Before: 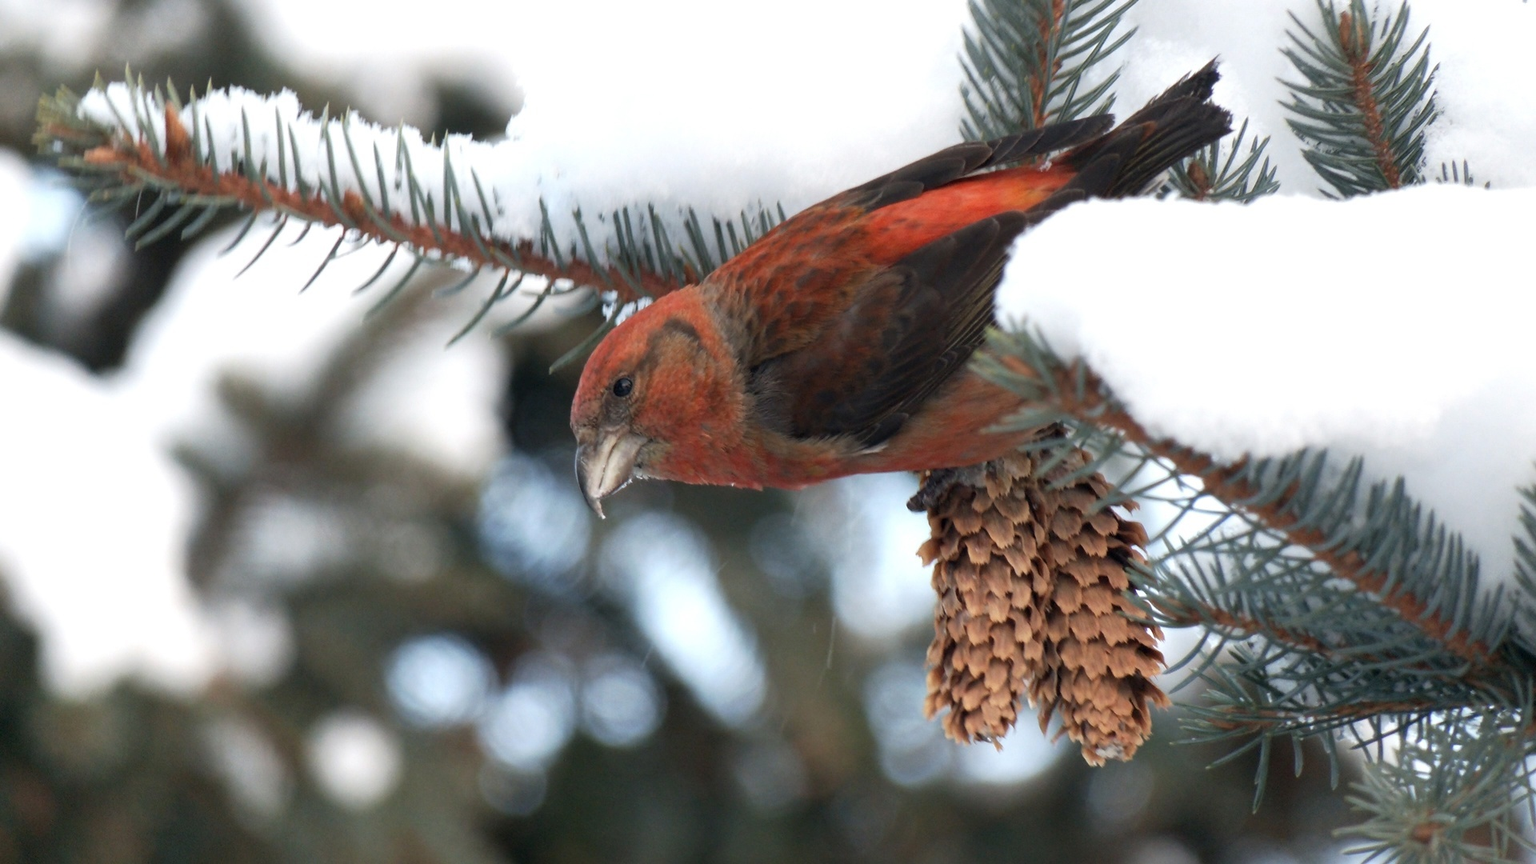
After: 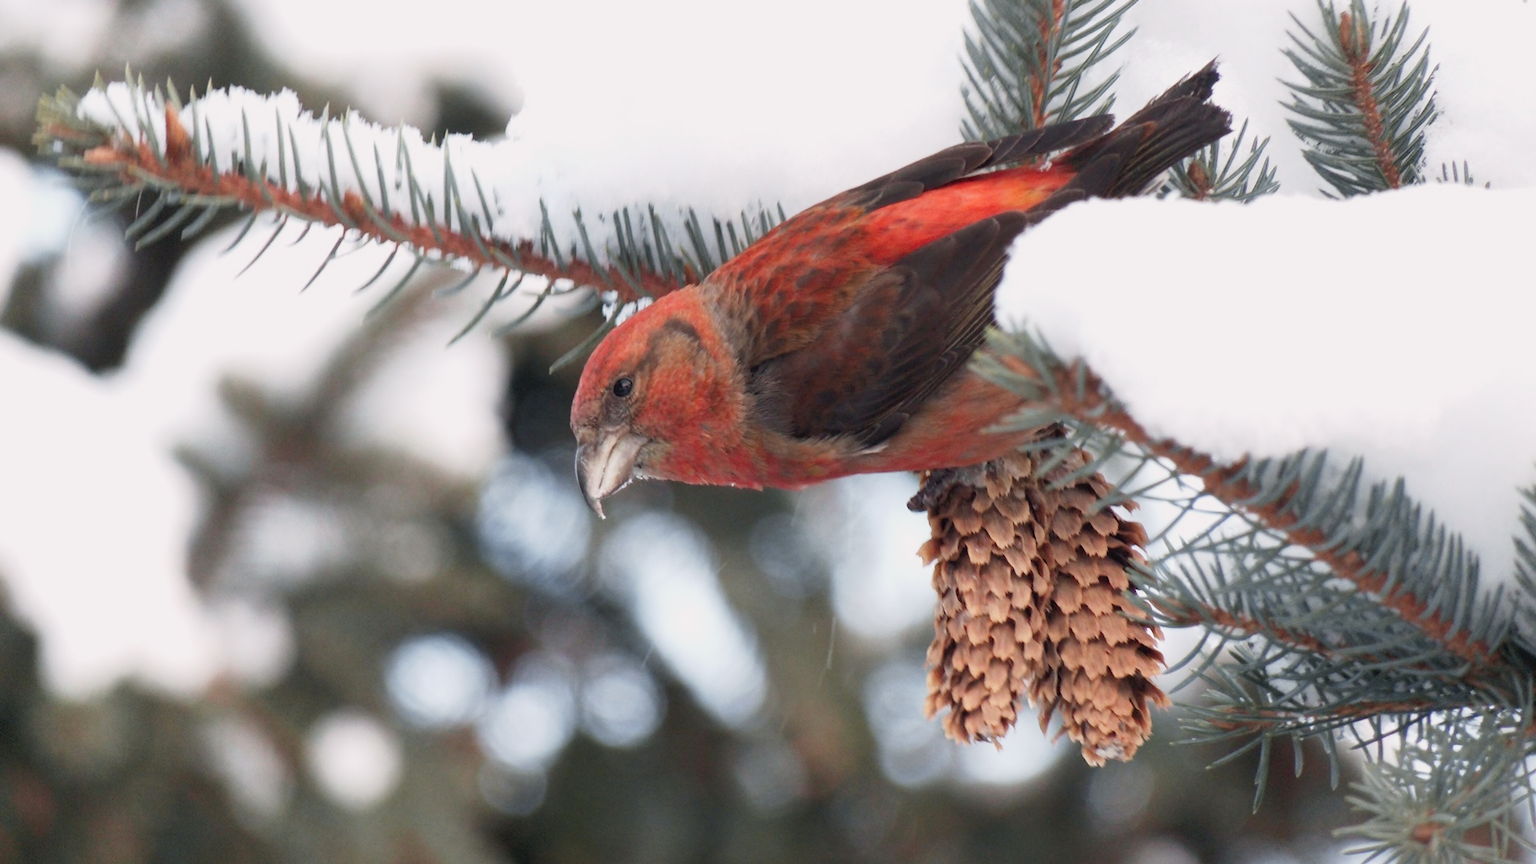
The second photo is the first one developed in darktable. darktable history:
tone curve: curves: ch0 [(0, 0.029) (0.253, 0.237) (1, 0.945)]; ch1 [(0, 0) (0.401, 0.42) (0.442, 0.47) (0.492, 0.498) (0.511, 0.523) (0.557, 0.565) (0.66, 0.683) (1, 1)]; ch2 [(0, 0) (0.394, 0.413) (0.5, 0.5) (0.578, 0.568) (1, 1)], color space Lab, independent channels, preserve colors none
base curve: curves: ch0 [(0, 0) (0.204, 0.334) (0.55, 0.733) (1, 1)], preserve colors none
tone equalizer: -8 EV -0.587 EV, edges refinement/feathering 500, mask exposure compensation -1.57 EV, preserve details no
